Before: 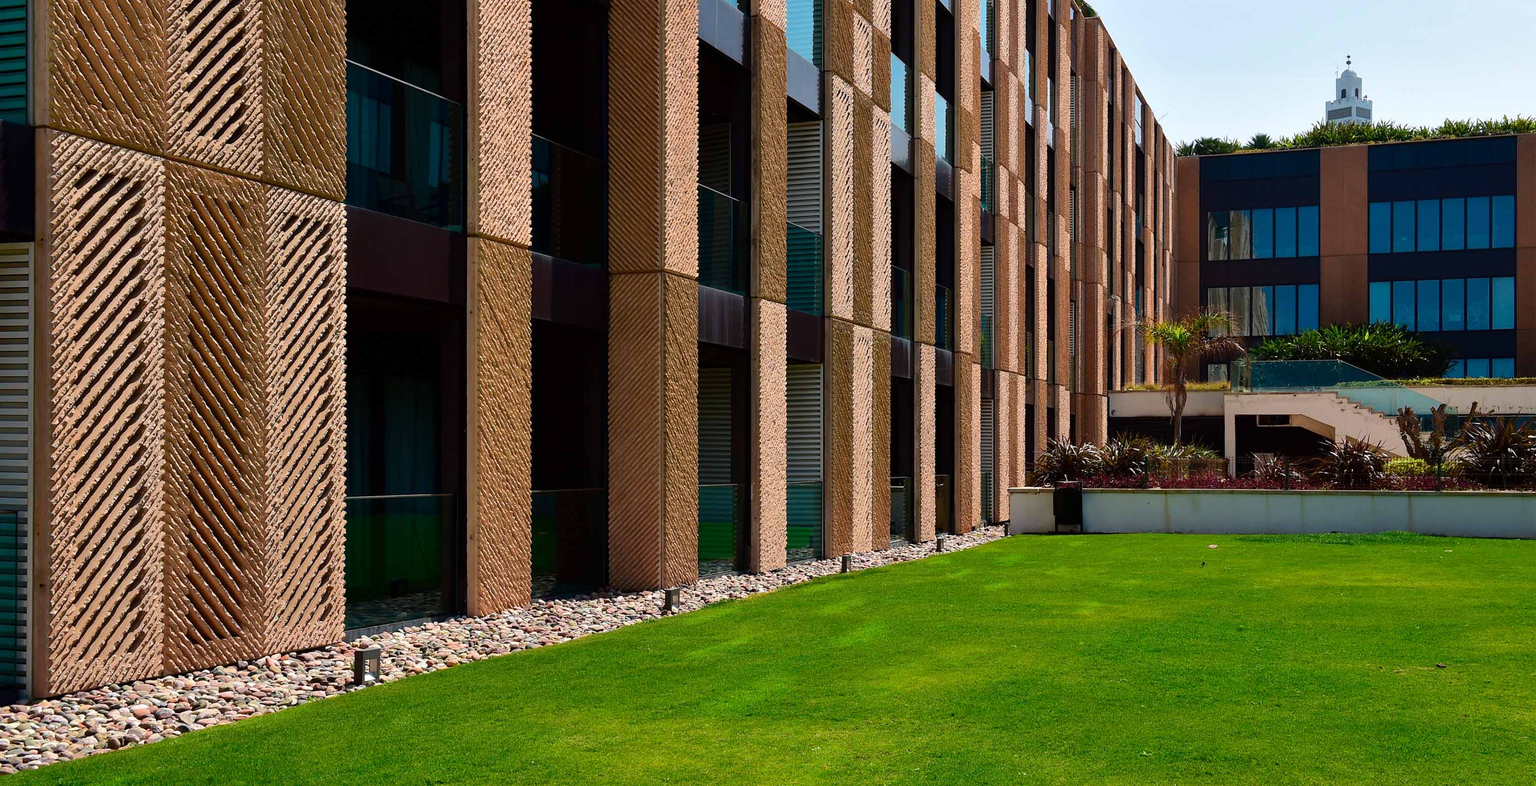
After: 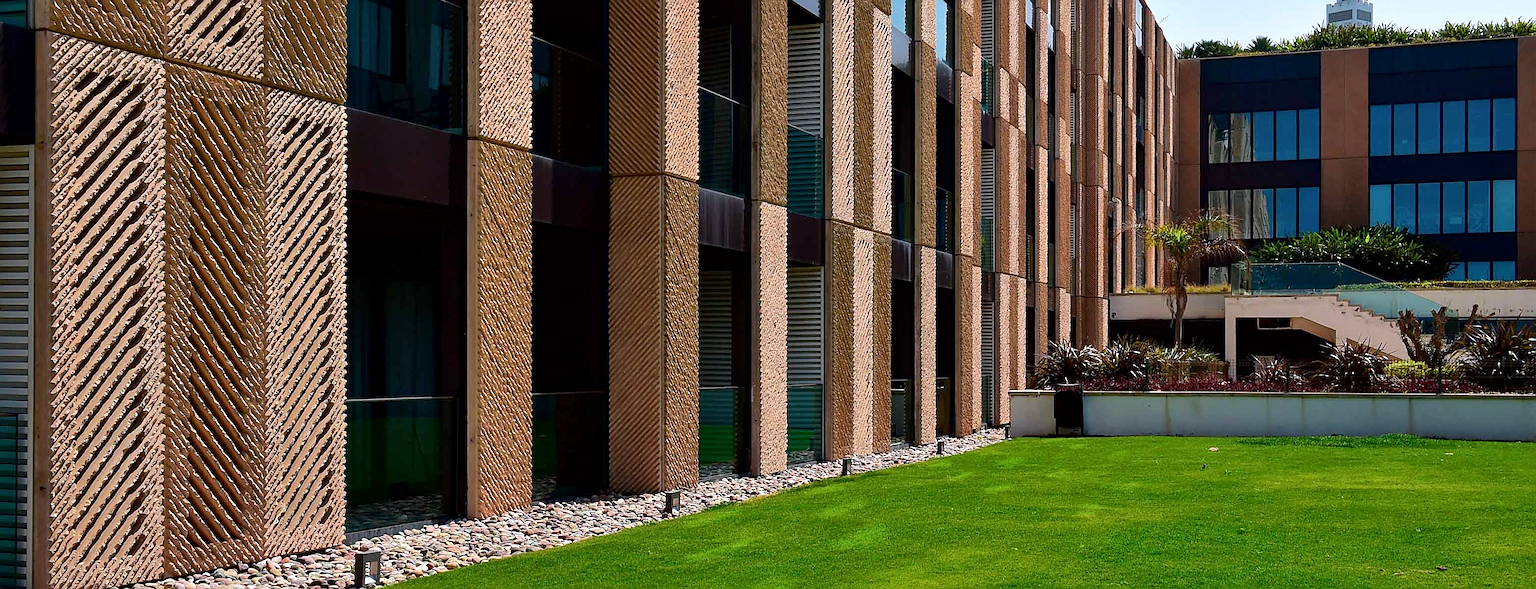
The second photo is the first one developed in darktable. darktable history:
crop and rotate: top 12.5%, bottom 12.5%
local contrast: mode bilateral grid, contrast 20, coarseness 50, detail 132%, midtone range 0.2
sharpen: on, module defaults
white balance: red 0.983, blue 1.036
